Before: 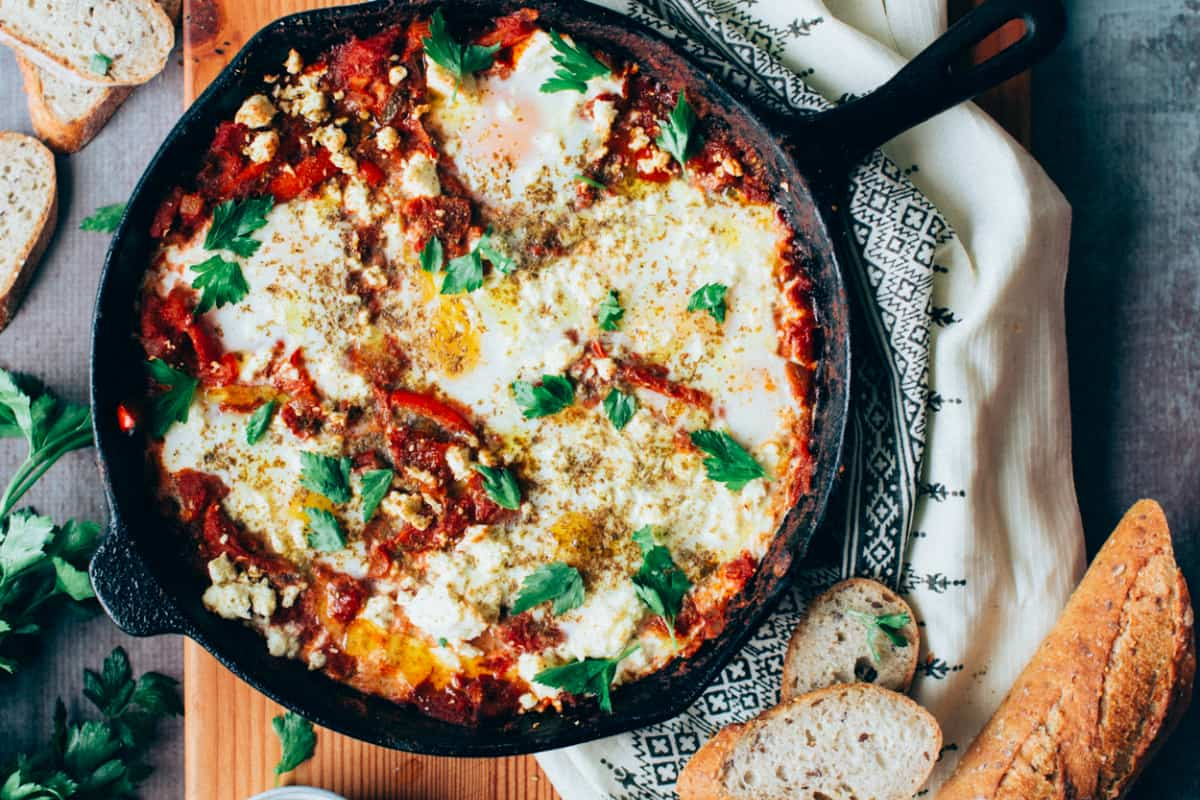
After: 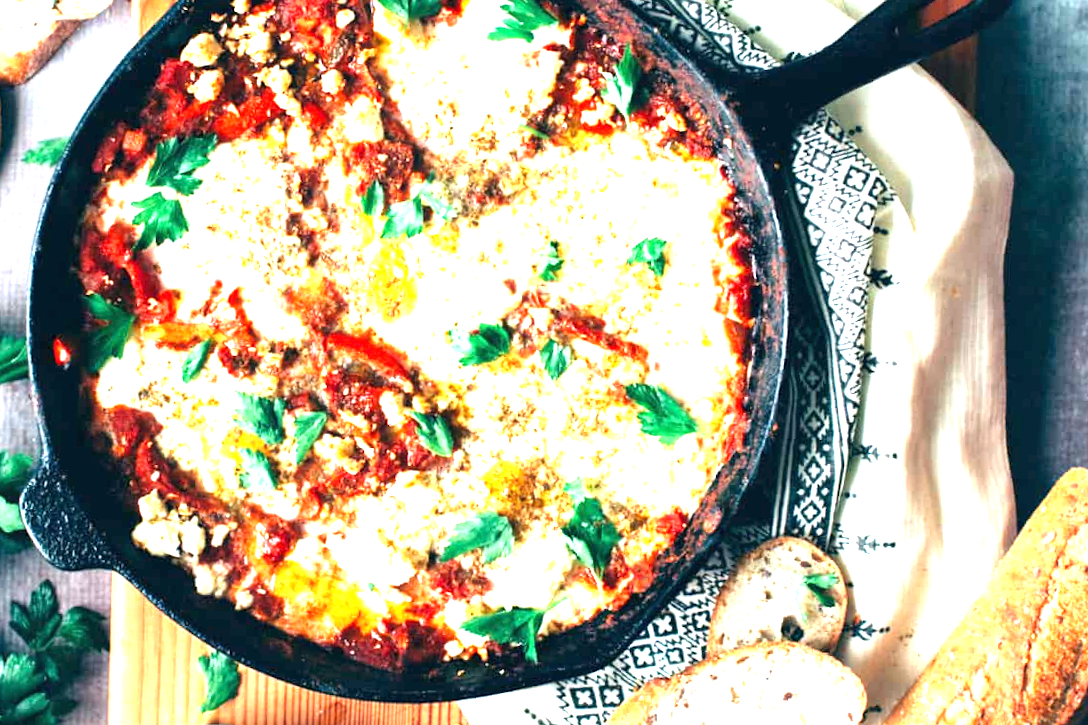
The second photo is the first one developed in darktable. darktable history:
crop and rotate: angle -1.96°, left 3.097%, top 4.154%, right 1.586%, bottom 0.529%
exposure: black level correction 0, exposure 1.7 EV, compensate exposure bias true, compensate highlight preservation false
